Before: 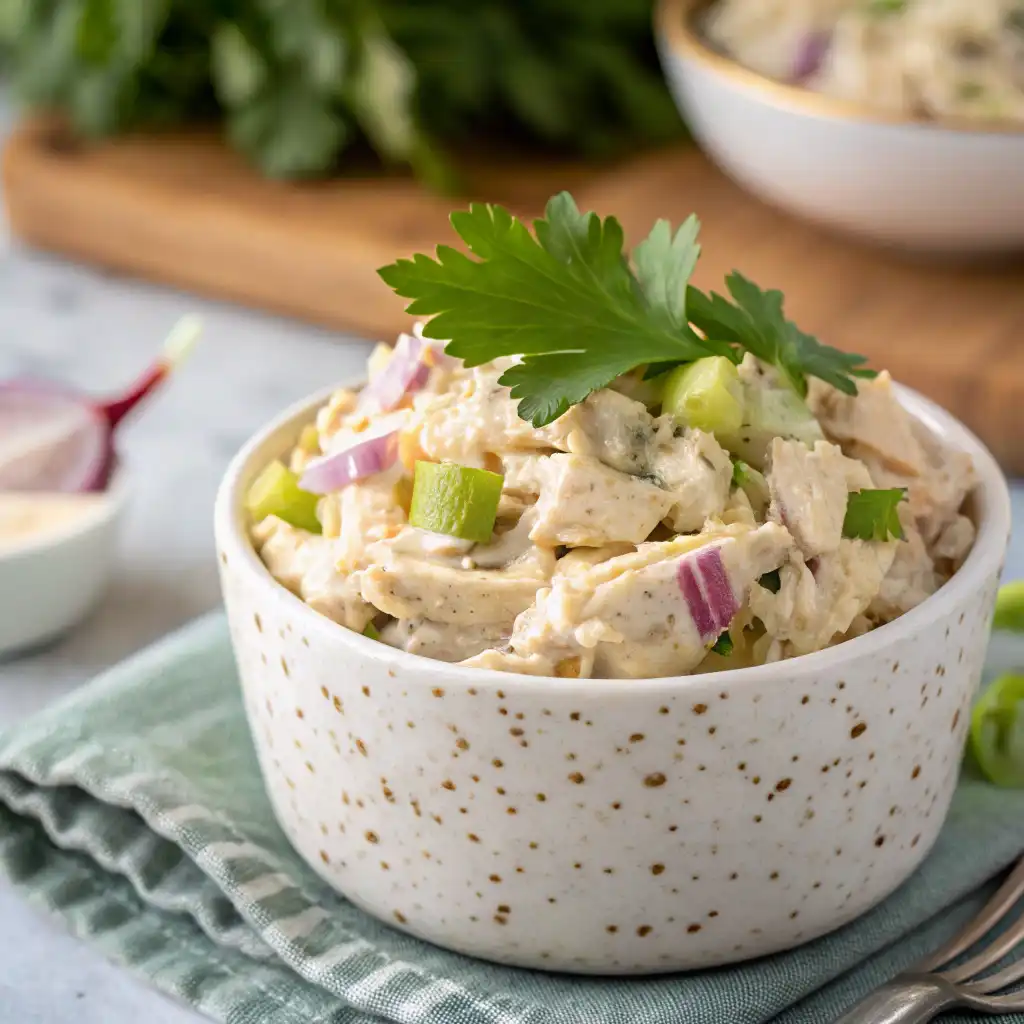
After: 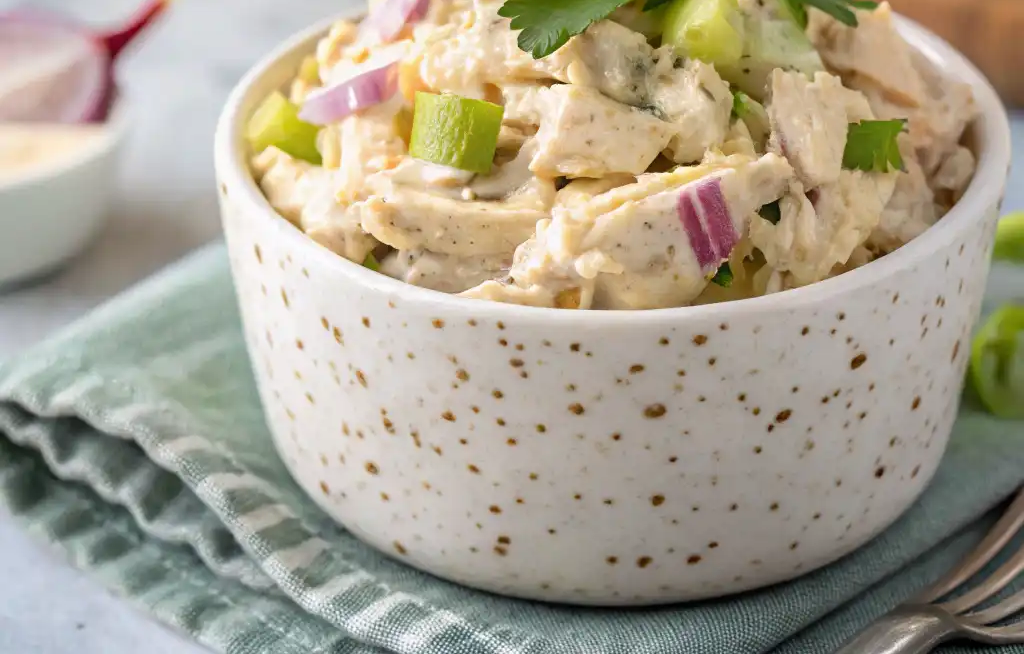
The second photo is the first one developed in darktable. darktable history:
crop and rotate: top 36.132%
tone equalizer: -8 EV -0.542 EV
